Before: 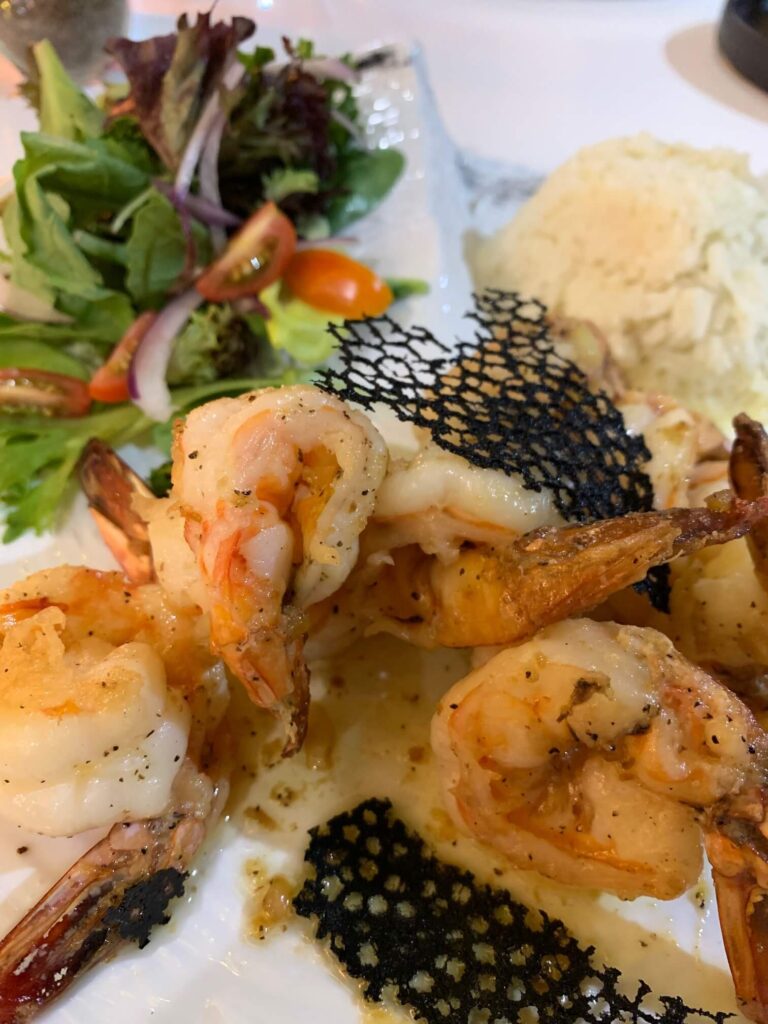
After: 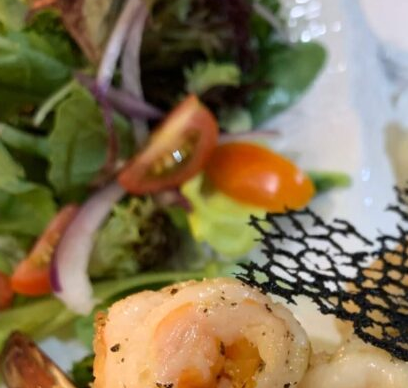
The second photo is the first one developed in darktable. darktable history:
tone equalizer: smoothing 1
crop: left 10.187%, top 10.486%, right 36.599%, bottom 51.572%
